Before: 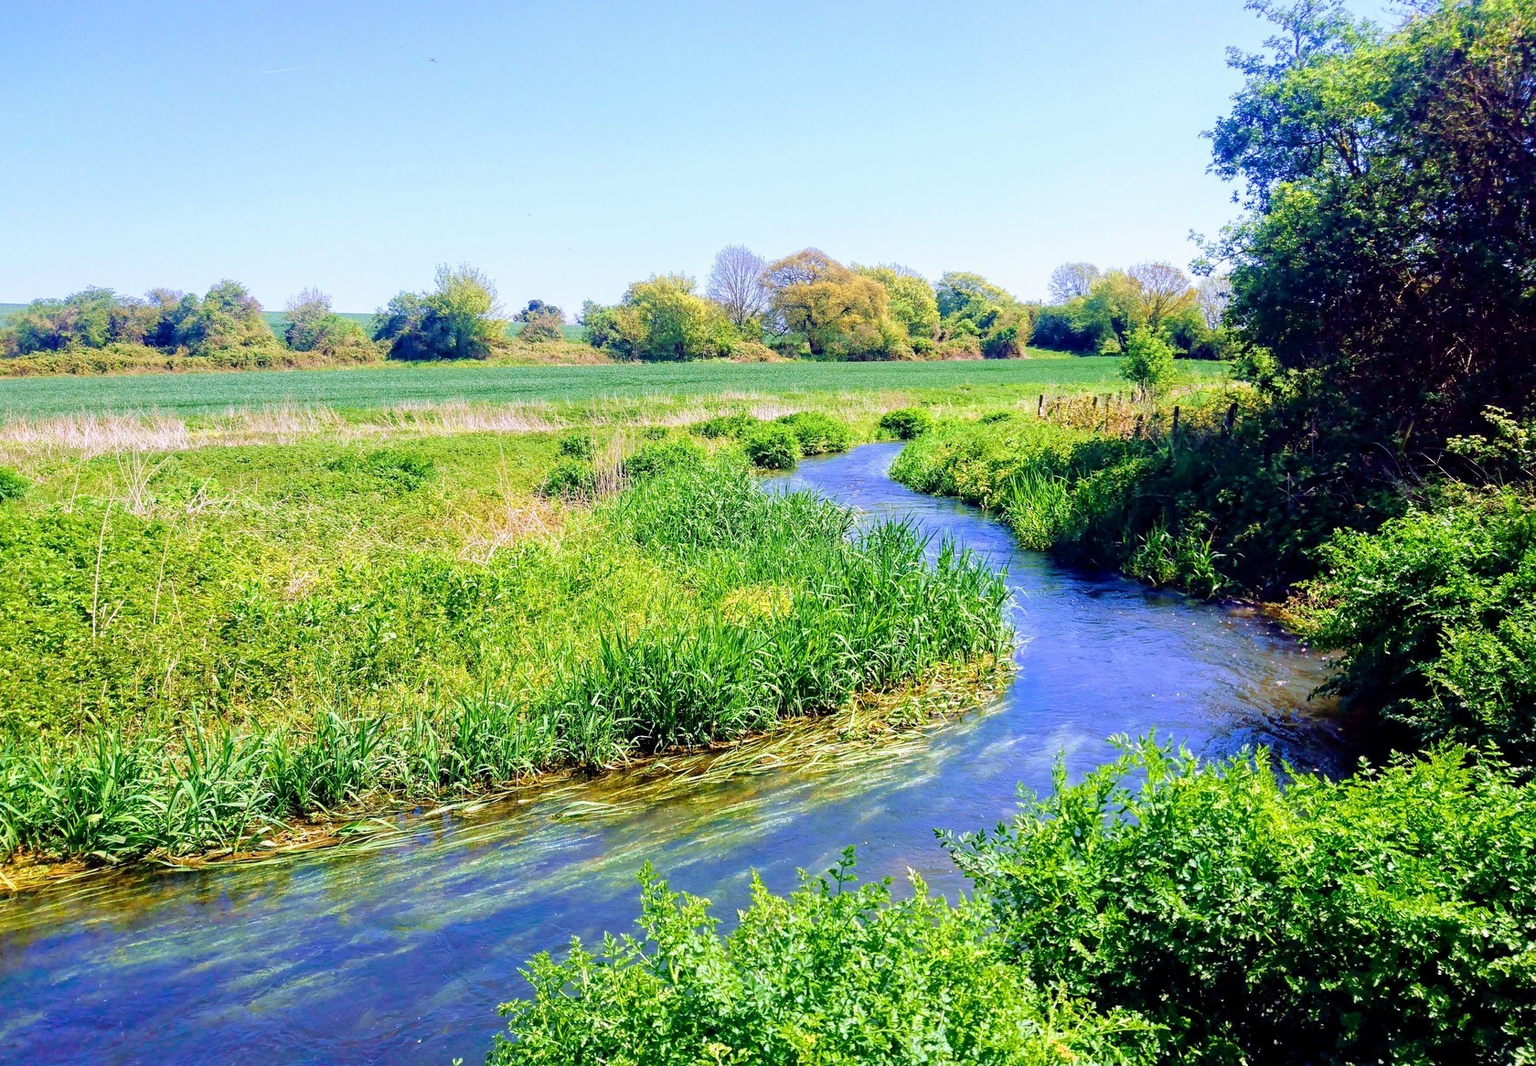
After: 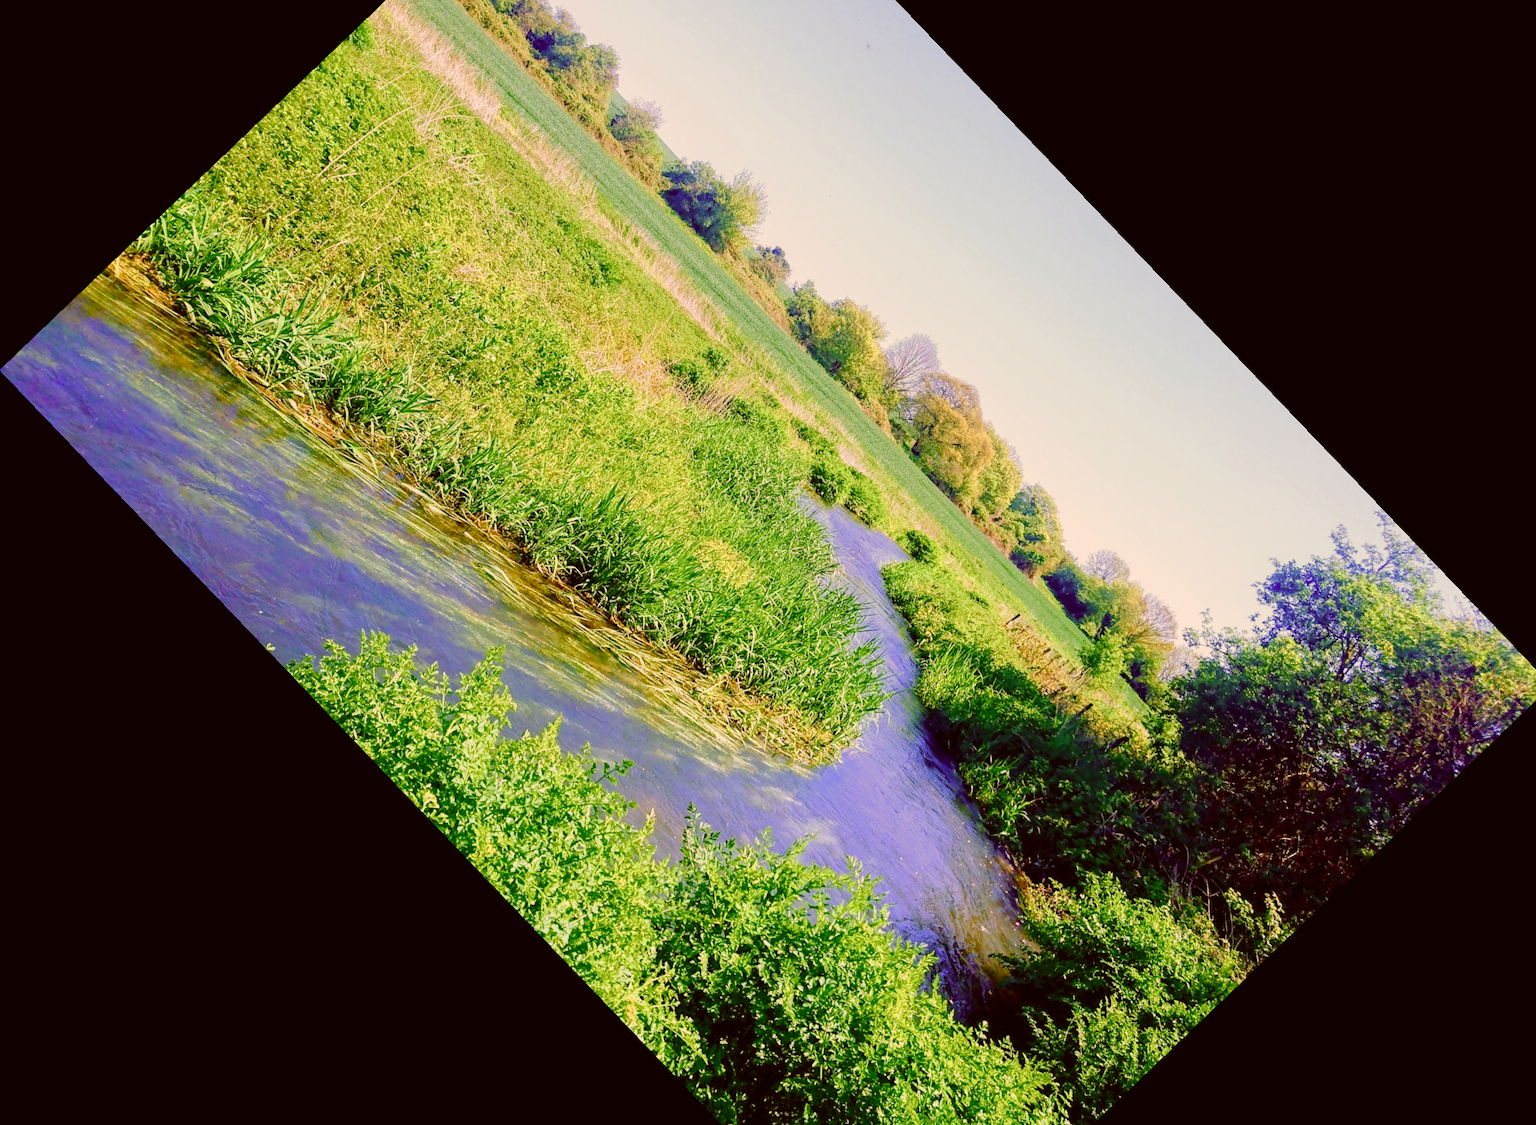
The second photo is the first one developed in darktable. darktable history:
color balance rgb: shadows lift › chroma 1%, shadows lift › hue 113°, highlights gain › chroma 0.2%, highlights gain › hue 333°, perceptual saturation grading › global saturation 20%, perceptual saturation grading › highlights -50%, perceptual saturation grading › shadows 25%, contrast -20%
exposure: exposure 0.375 EV, compensate highlight preservation false
crop and rotate: angle -46.26°, top 16.234%, right 0.912%, bottom 11.704%
color correction: highlights a* 8.98, highlights b* 15.09, shadows a* -0.49, shadows b* 26.52
white balance: red 0.986, blue 1.01
